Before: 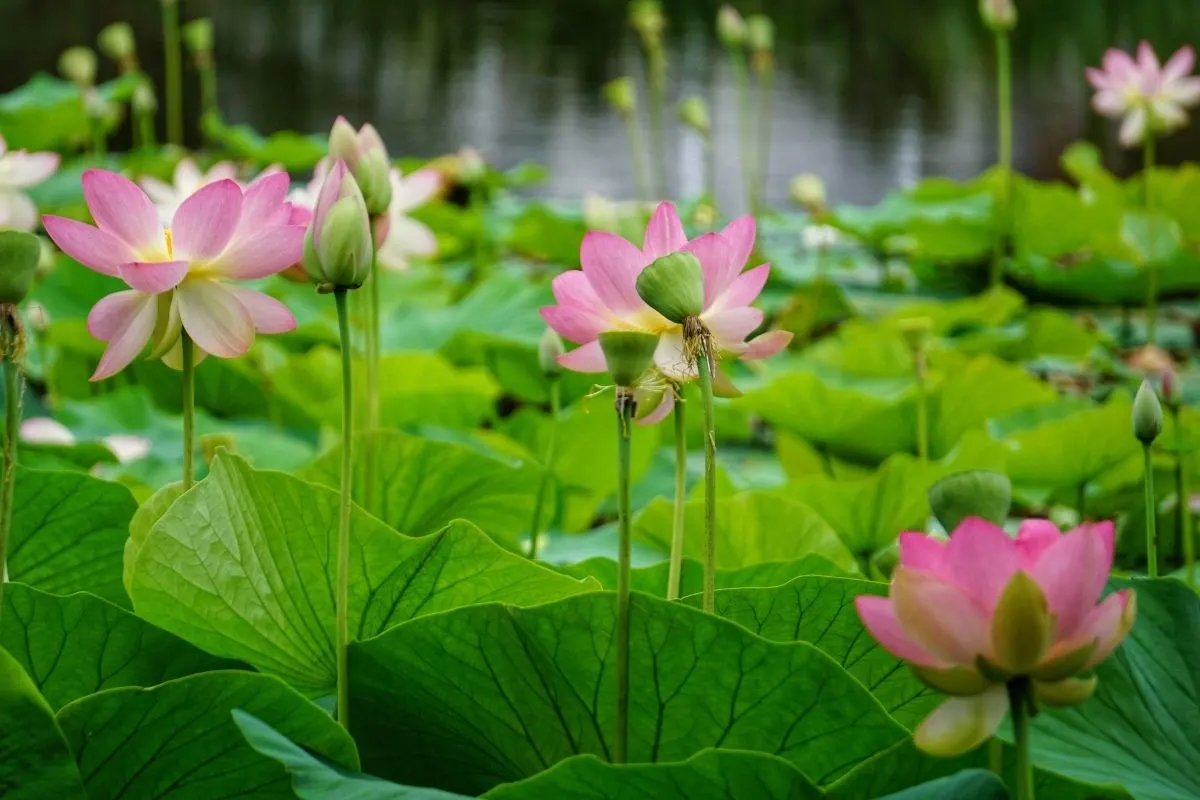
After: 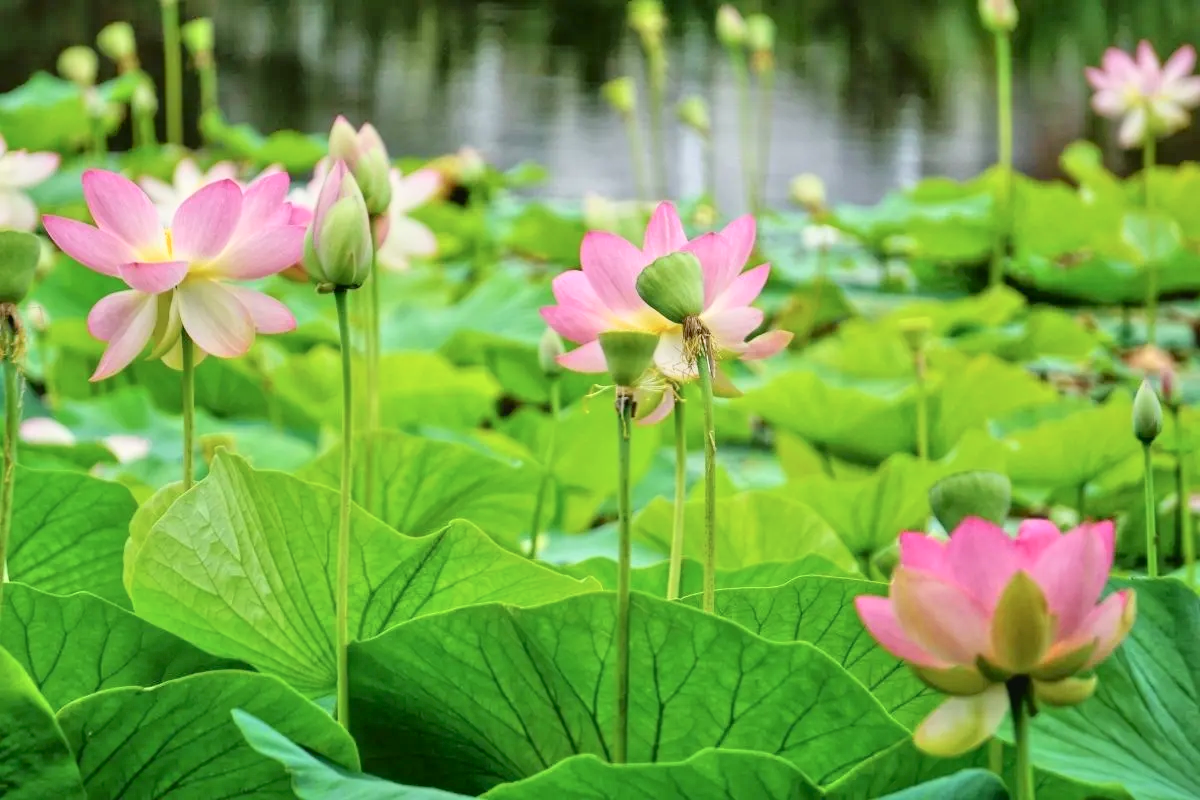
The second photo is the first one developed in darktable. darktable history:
tone equalizer: -7 EV 0.143 EV, -6 EV 0.599 EV, -5 EV 1.18 EV, -4 EV 1.36 EV, -3 EV 1.14 EV, -2 EV 0.6 EV, -1 EV 0.161 EV
tone curve: curves: ch0 [(0, 0) (0.003, 0.04) (0.011, 0.04) (0.025, 0.043) (0.044, 0.049) (0.069, 0.066) (0.1, 0.095) (0.136, 0.121) (0.177, 0.154) (0.224, 0.211) (0.277, 0.281) (0.335, 0.358) (0.399, 0.452) (0.468, 0.54) (0.543, 0.628) (0.623, 0.721) (0.709, 0.801) (0.801, 0.883) (0.898, 0.948) (1, 1)], color space Lab, independent channels, preserve colors none
